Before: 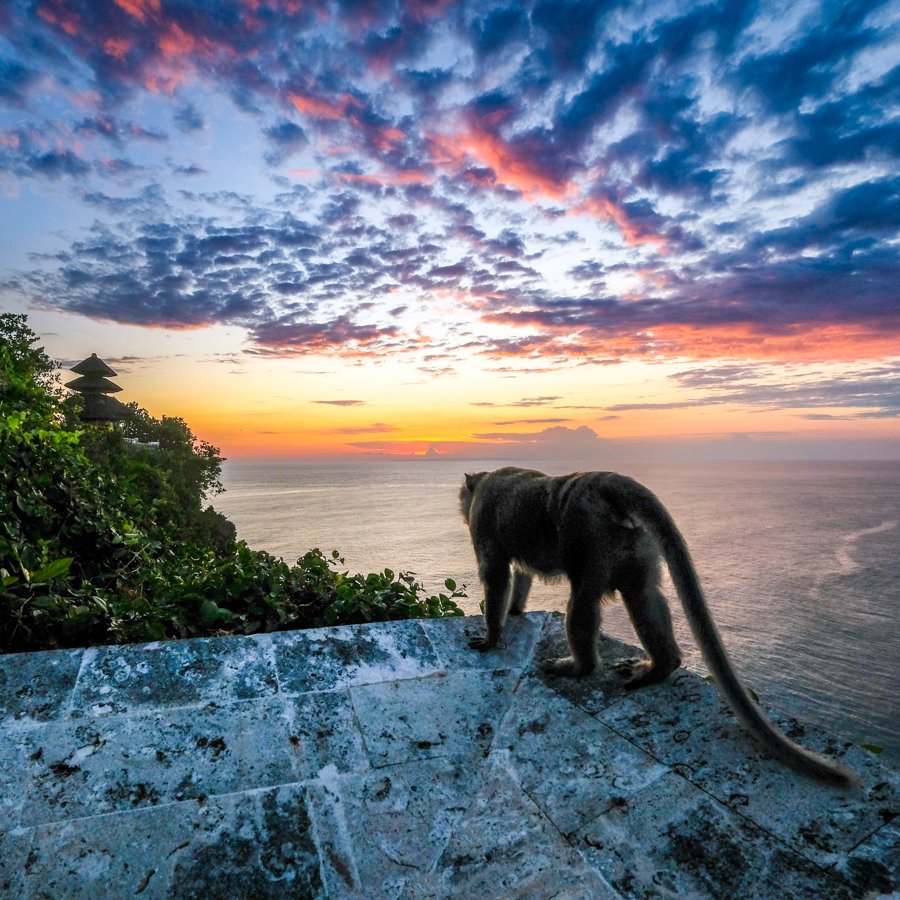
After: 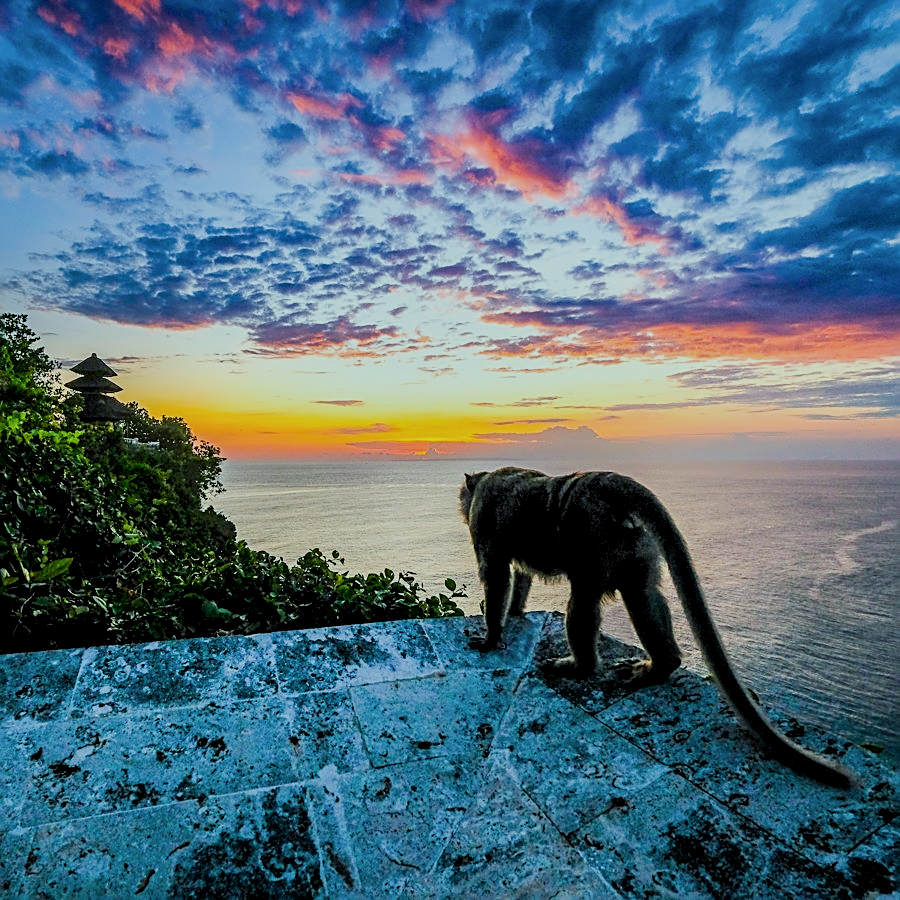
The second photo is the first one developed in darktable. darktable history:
color correction: highlights a* -4.55, highlights b* 5.05, saturation 0.938
color balance rgb: shadows fall-off 298.629%, white fulcrum 1.98 EV, highlights fall-off 298.551%, linear chroma grading › global chroma 15.521%, perceptual saturation grading › global saturation 25.687%, mask middle-gray fulcrum 99.867%, contrast gray fulcrum 38.232%
sharpen: amount 0.751
shadows and highlights: shadows 12.74, white point adjustment 1.27, soften with gaussian
color calibration: illuminant Planckian (black body), adaptation linear Bradford (ICC v4), x 0.364, y 0.367, temperature 4408.93 K
local contrast: highlights 104%, shadows 101%, detail 120%, midtone range 0.2
filmic rgb: black relative exposure -6.94 EV, white relative exposure 5.64 EV, hardness 2.85
